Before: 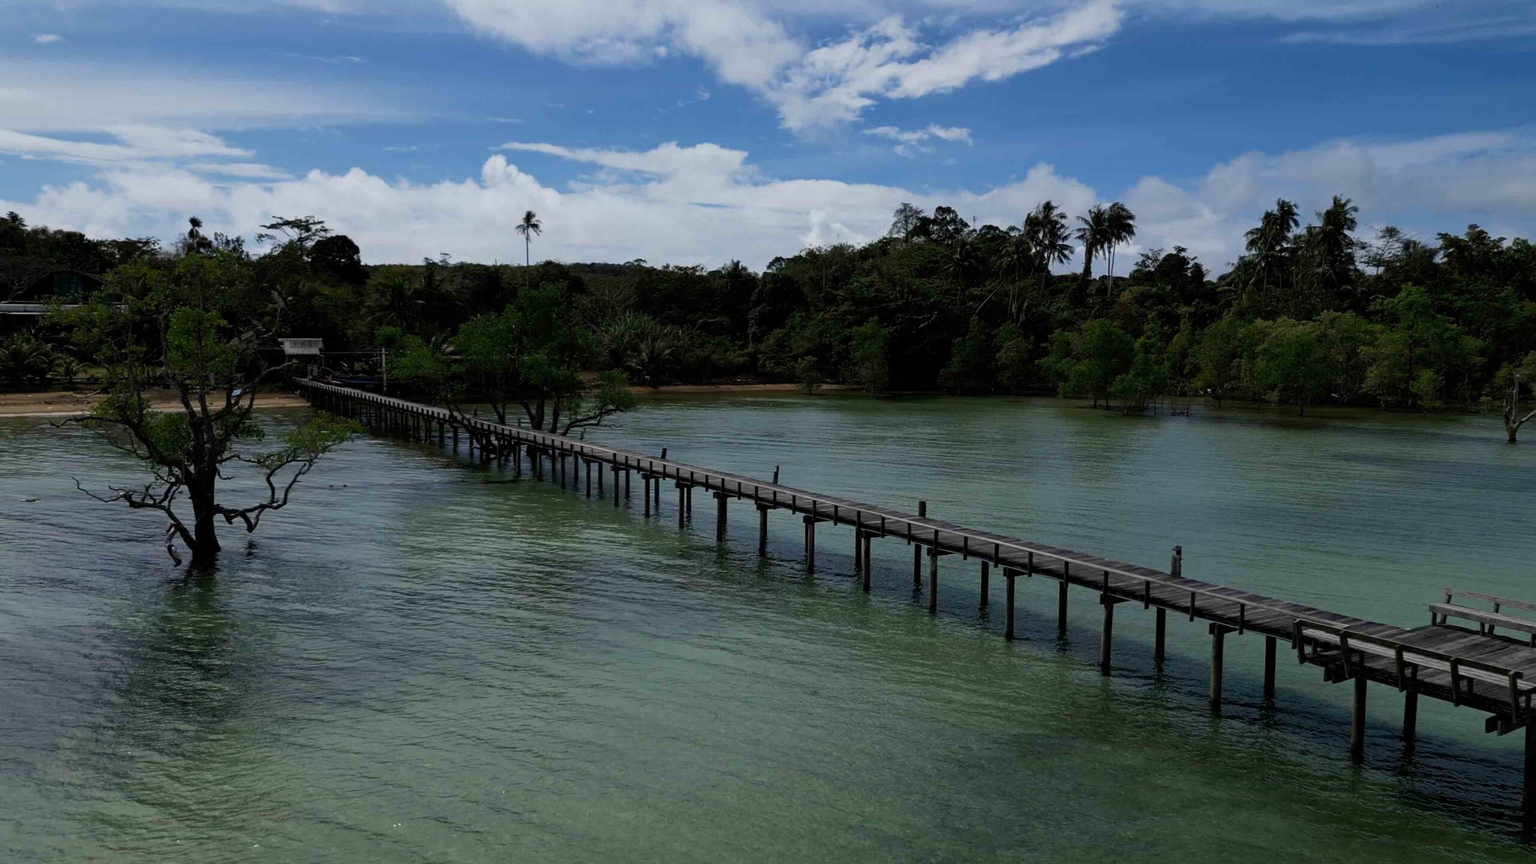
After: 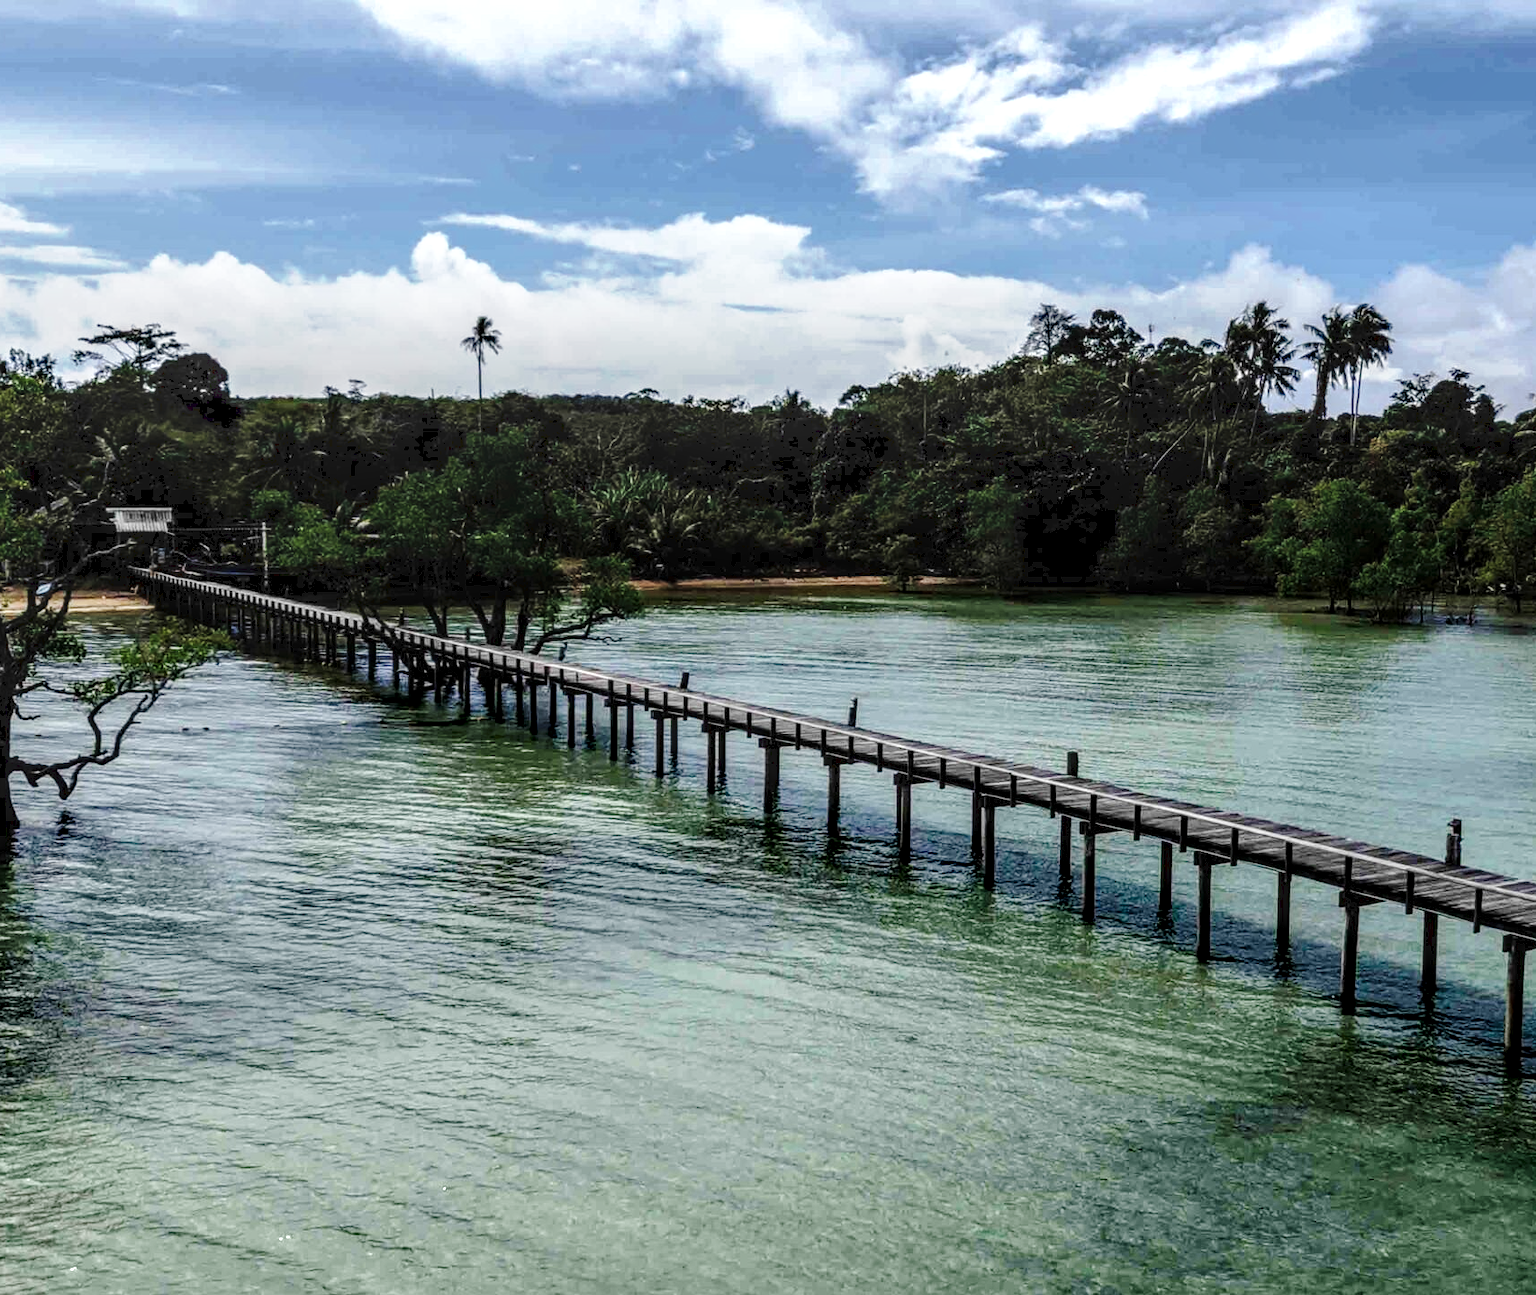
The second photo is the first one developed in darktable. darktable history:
crop and rotate: left 13.537%, right 19.796%
base curve: curves: ch0 [(0, 0) (0.495, 0.917) (1, 1)], preserve colors none
tone curve: curves: ch0 [(0, 0) (0.003, 0.077) (0.011, 0.08) (0.025, 0.083) (0.044, 0.095) (0.069, 0.106) (0.1, 0.12) (0.136, 0.144) (0.177, 0.185) (0.224, 0.231) (0.277, 0.297) (0.335, 0.382) (0.399, 0.471) (0.468, 0.553) (0.543, 0.623) (0.623, 0.689) (0.709, 0.75) (0.801, 0.81) (0.898, 0.873) (1, 1)], preserve colors none
local contrast: highlights 0%, shadows 0%, detail 182%
